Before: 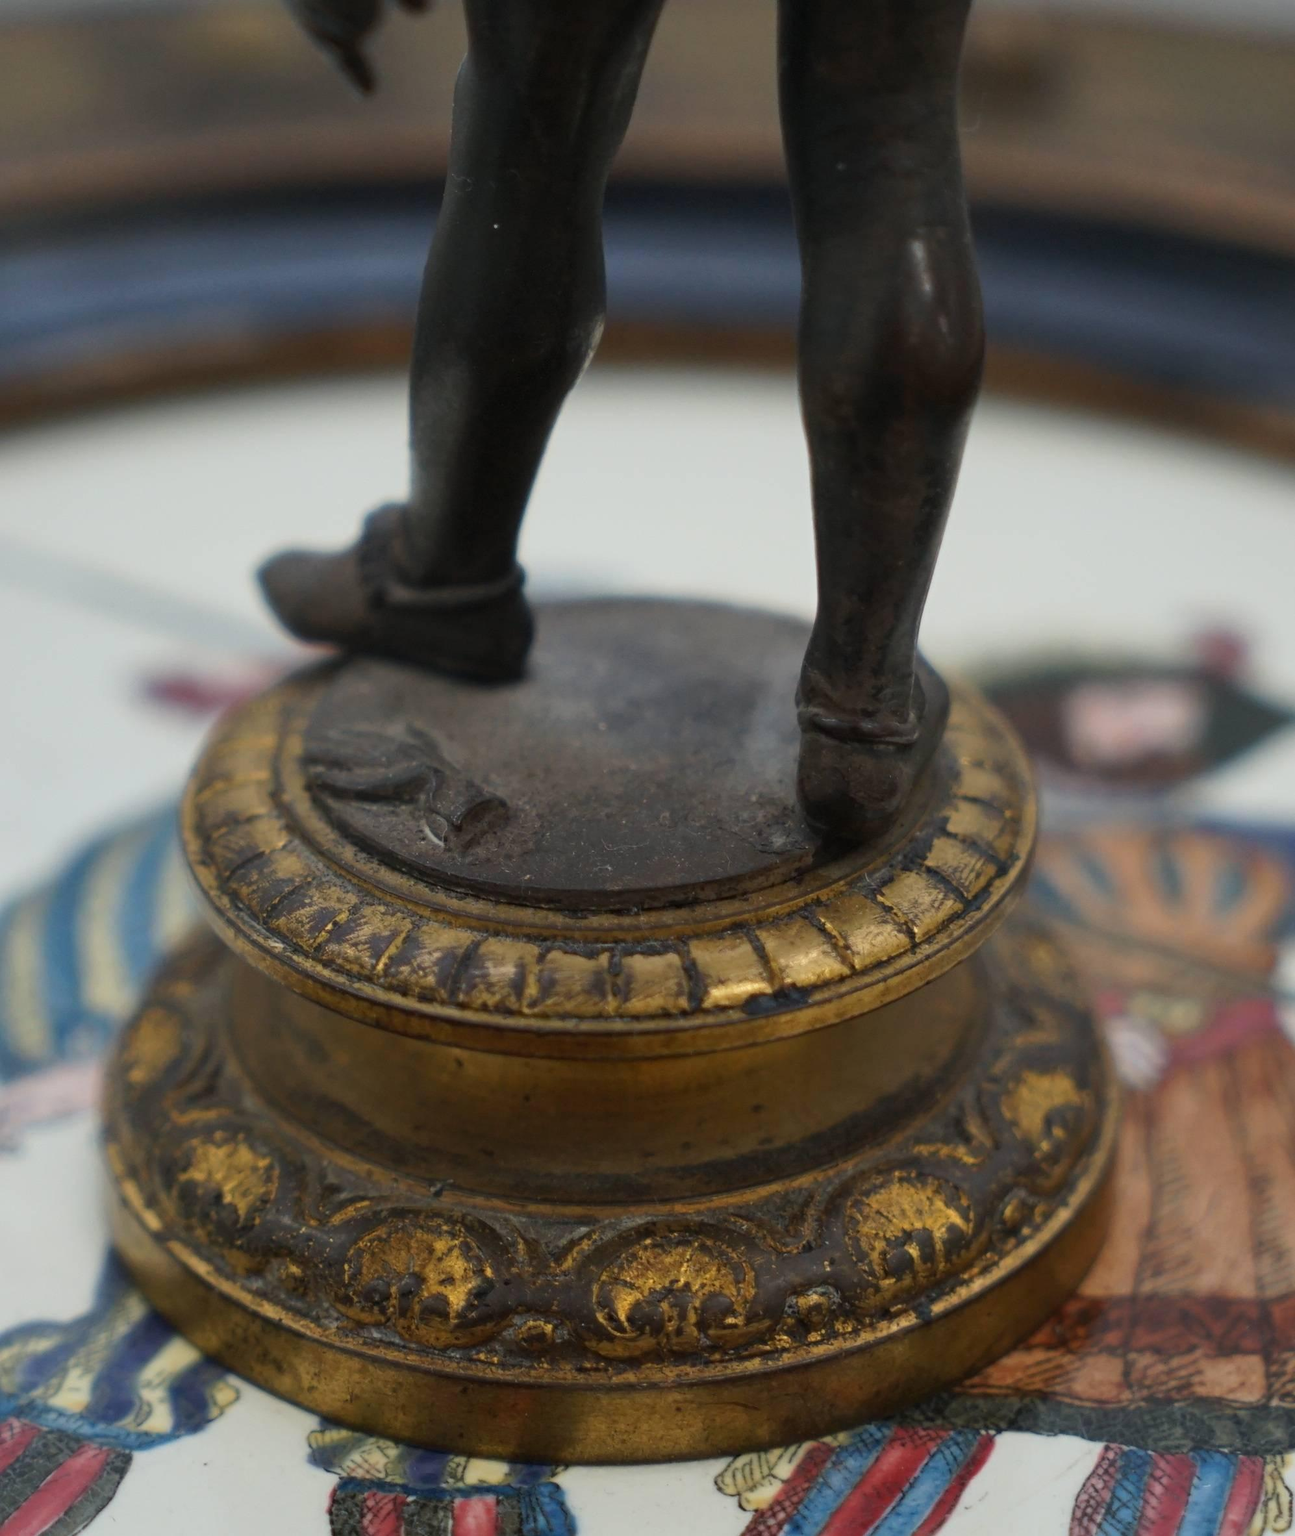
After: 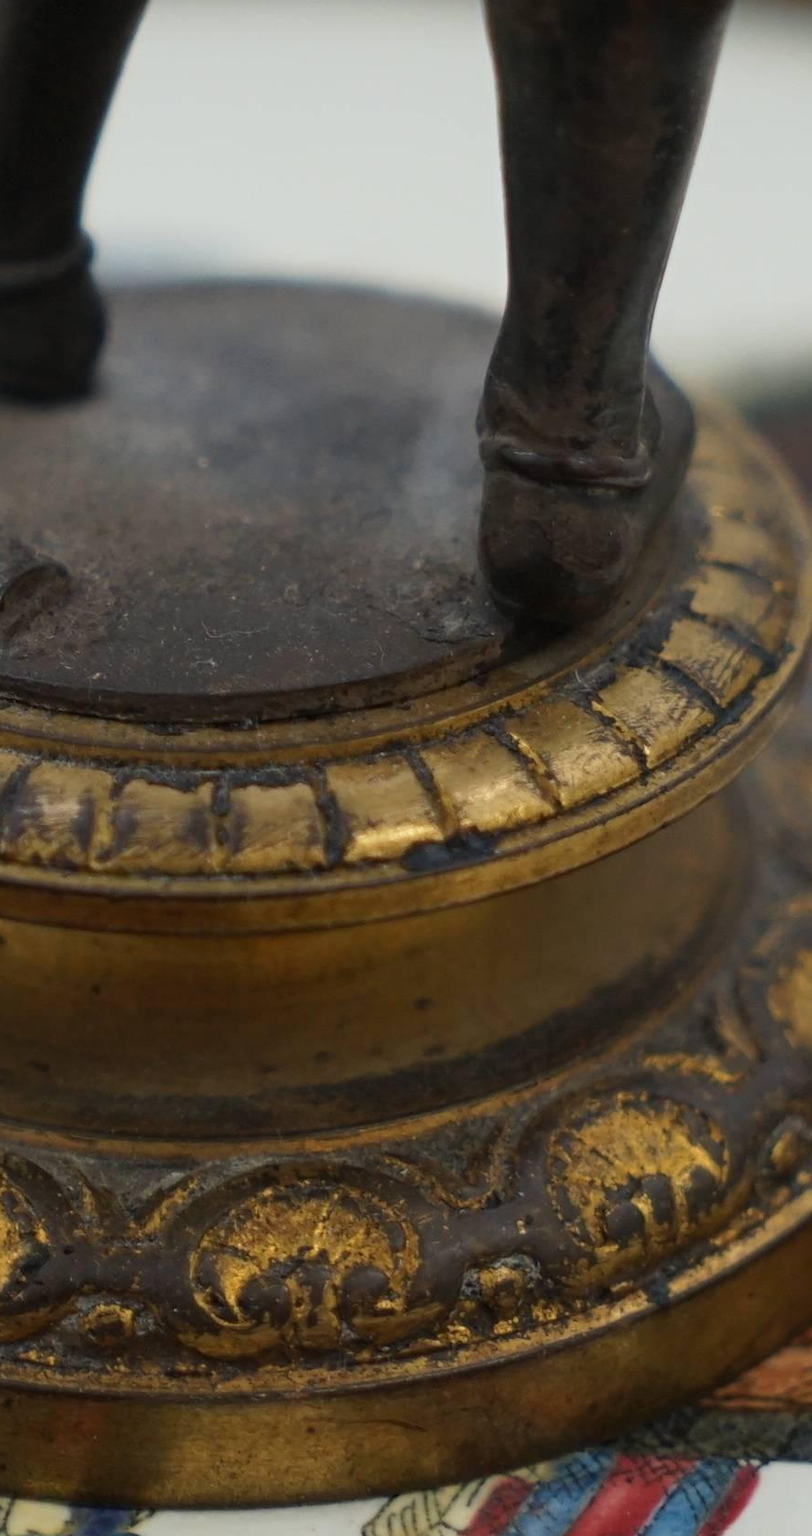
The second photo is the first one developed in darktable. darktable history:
crop: left 35.505%, top 26.06%, right 20.2%, bottom 3.35%
